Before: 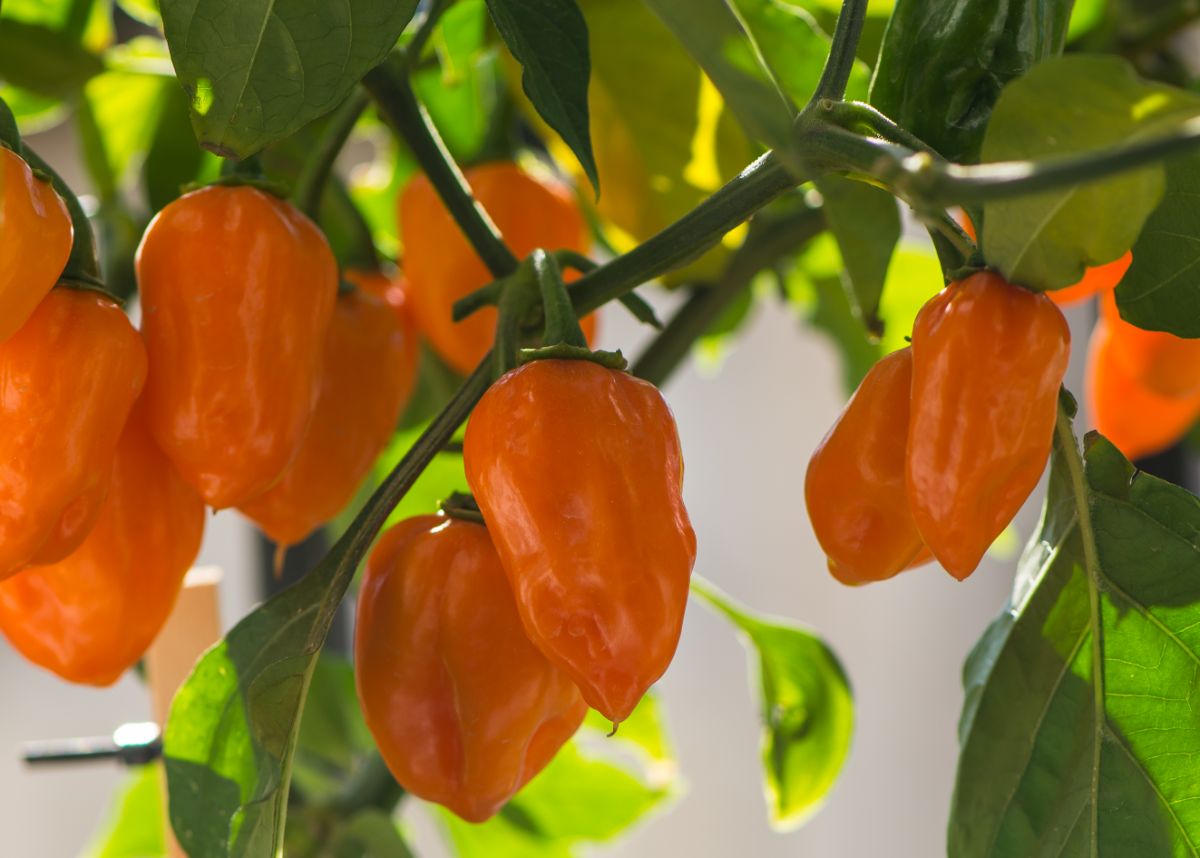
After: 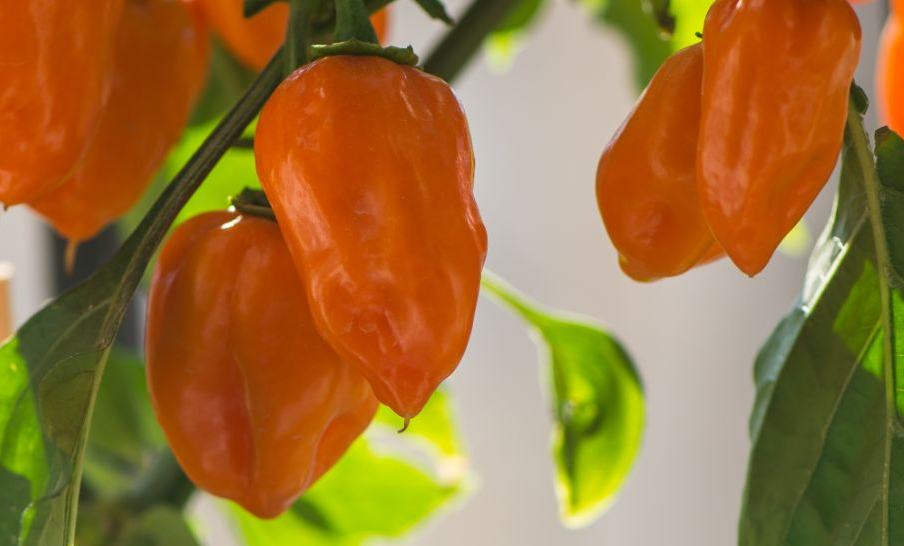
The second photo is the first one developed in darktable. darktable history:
crop and rotate: left 17.469%, top 35.47%, right 7.168%, bottom 0.797%
